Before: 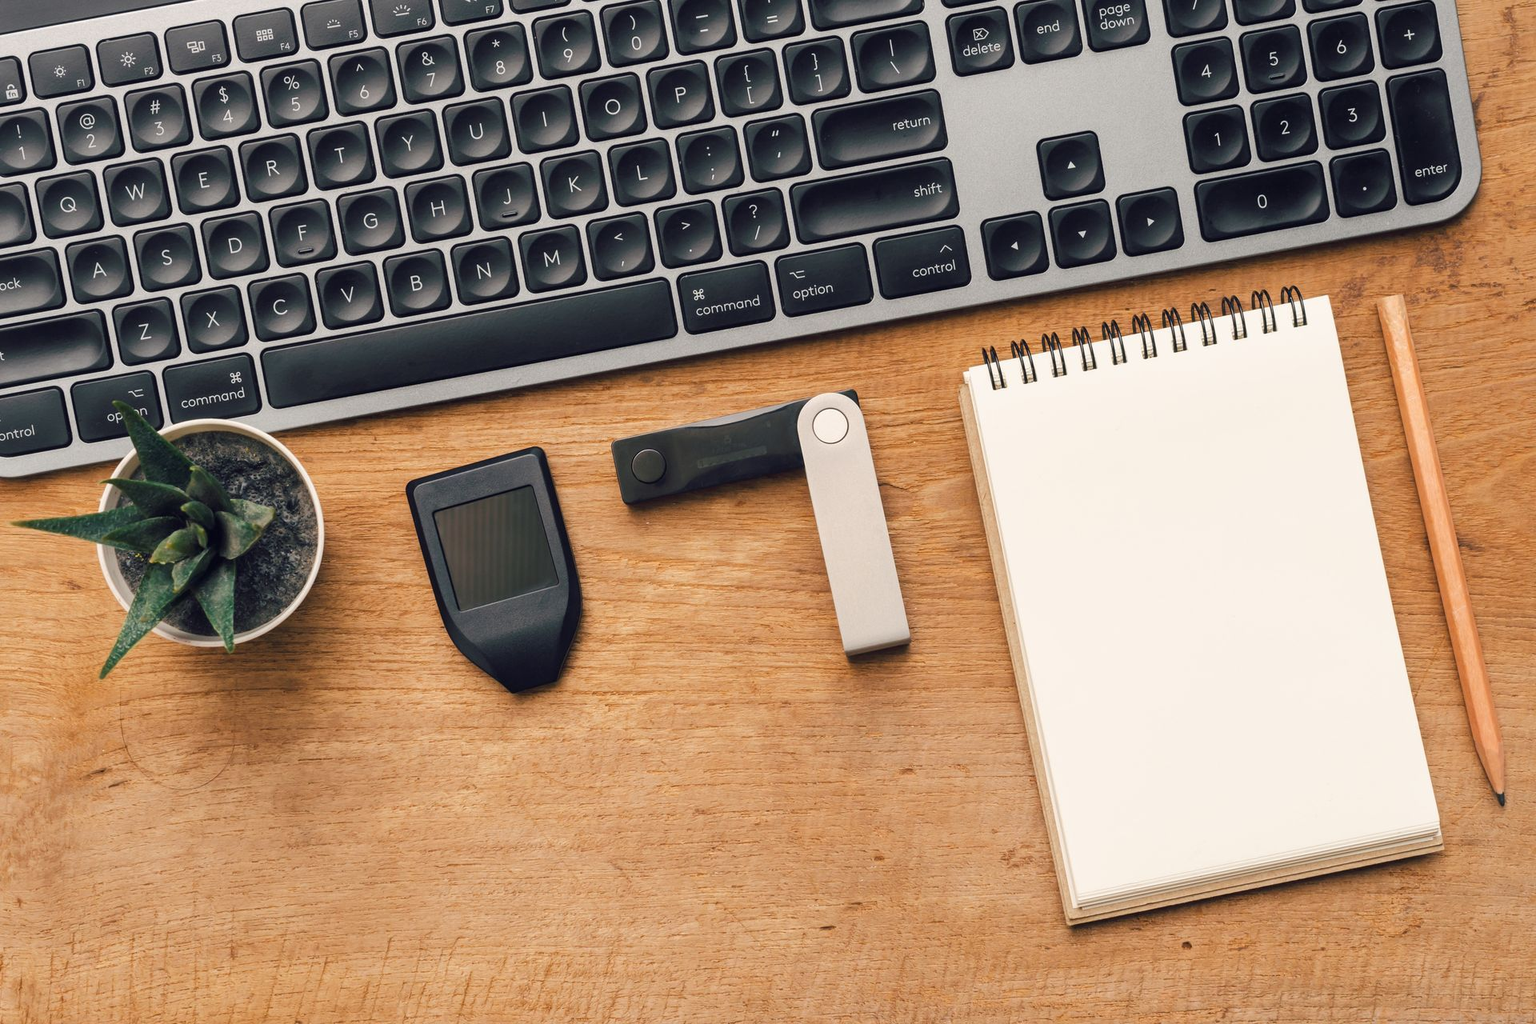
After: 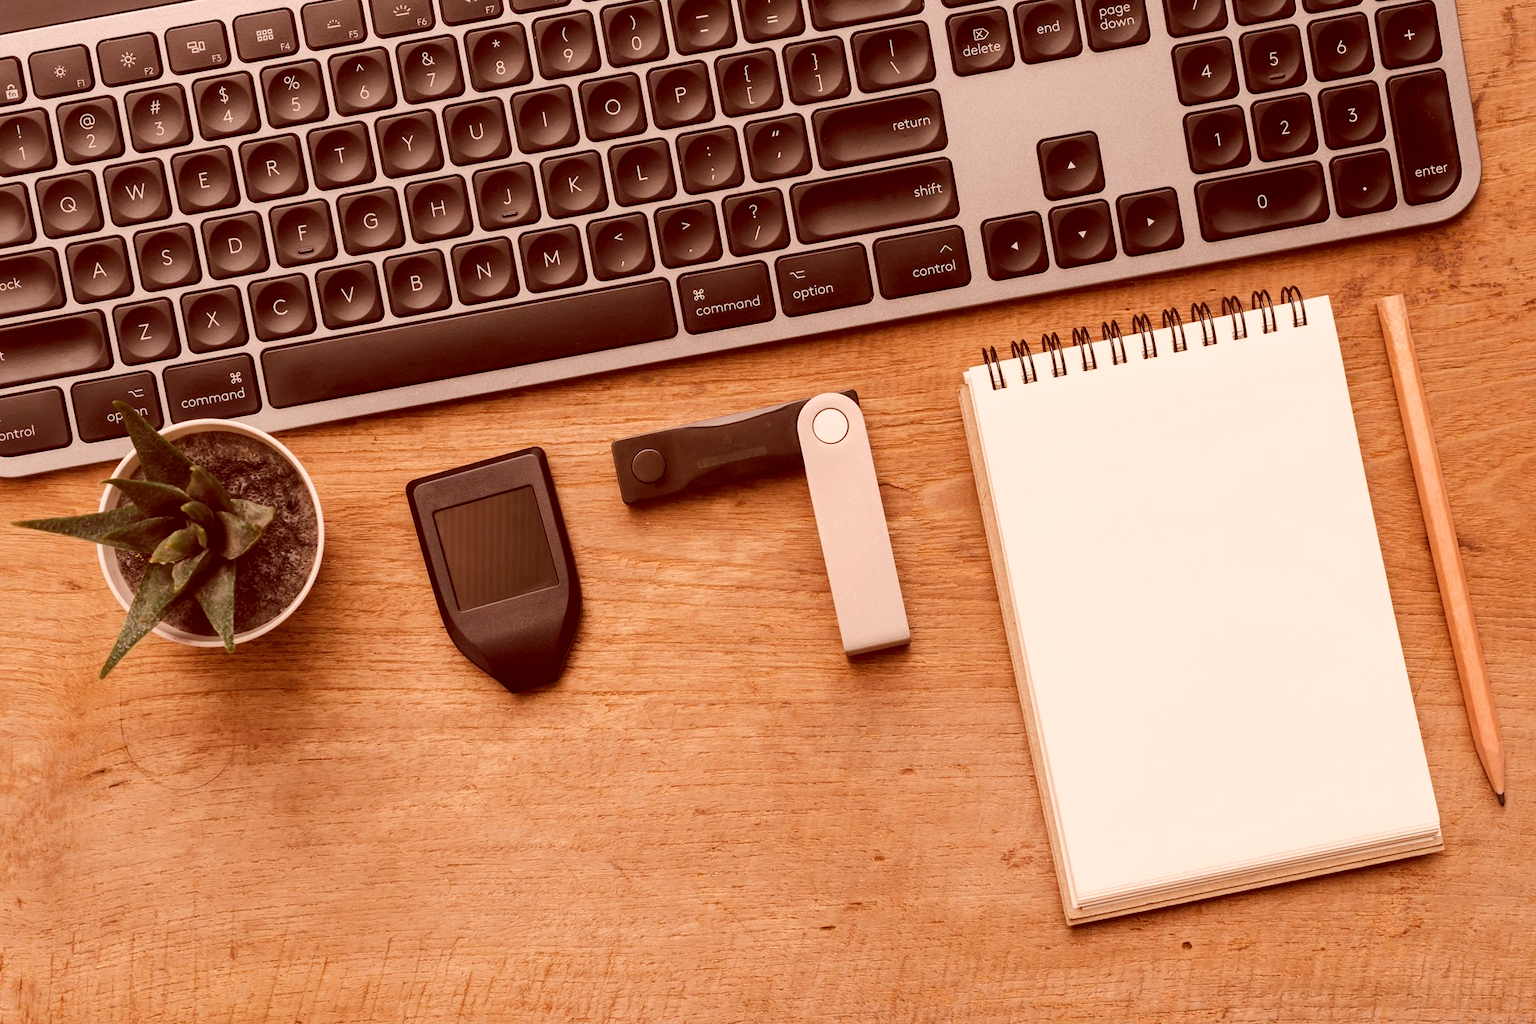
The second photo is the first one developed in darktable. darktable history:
color correction: highlights a* 9.21, highlights b* 8.79, shadows a* 39.37, shadows b* 39.59, saturation 0.768
